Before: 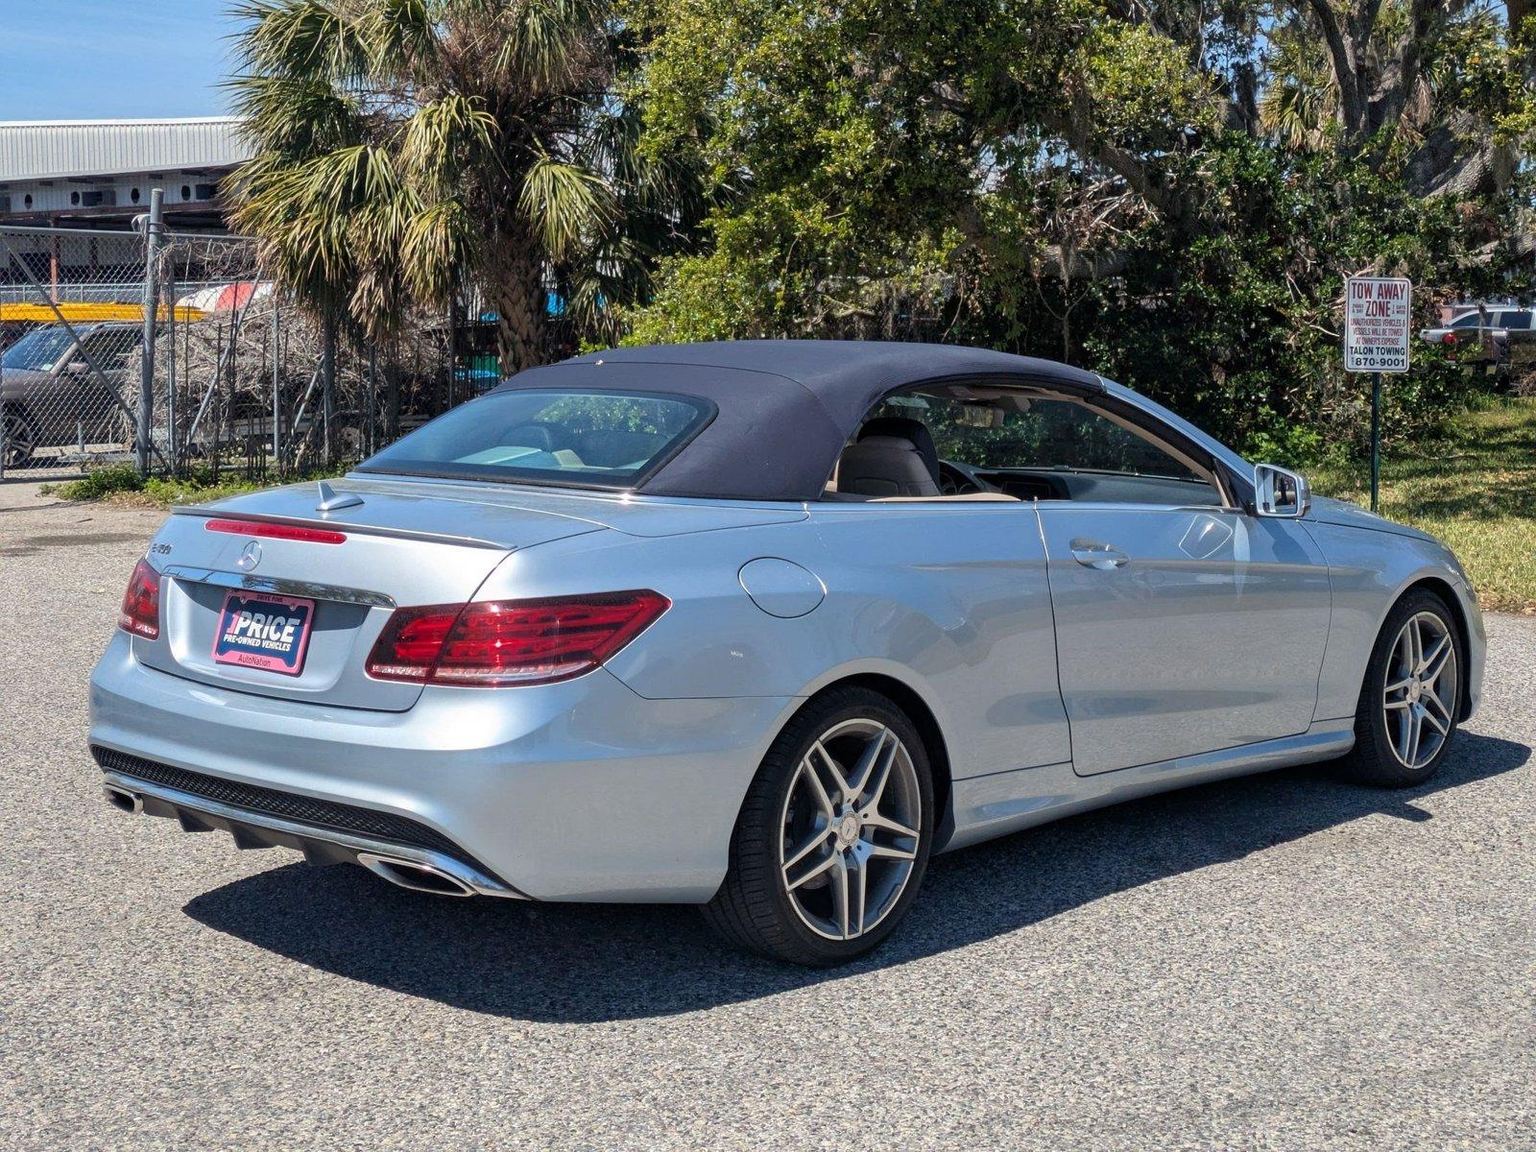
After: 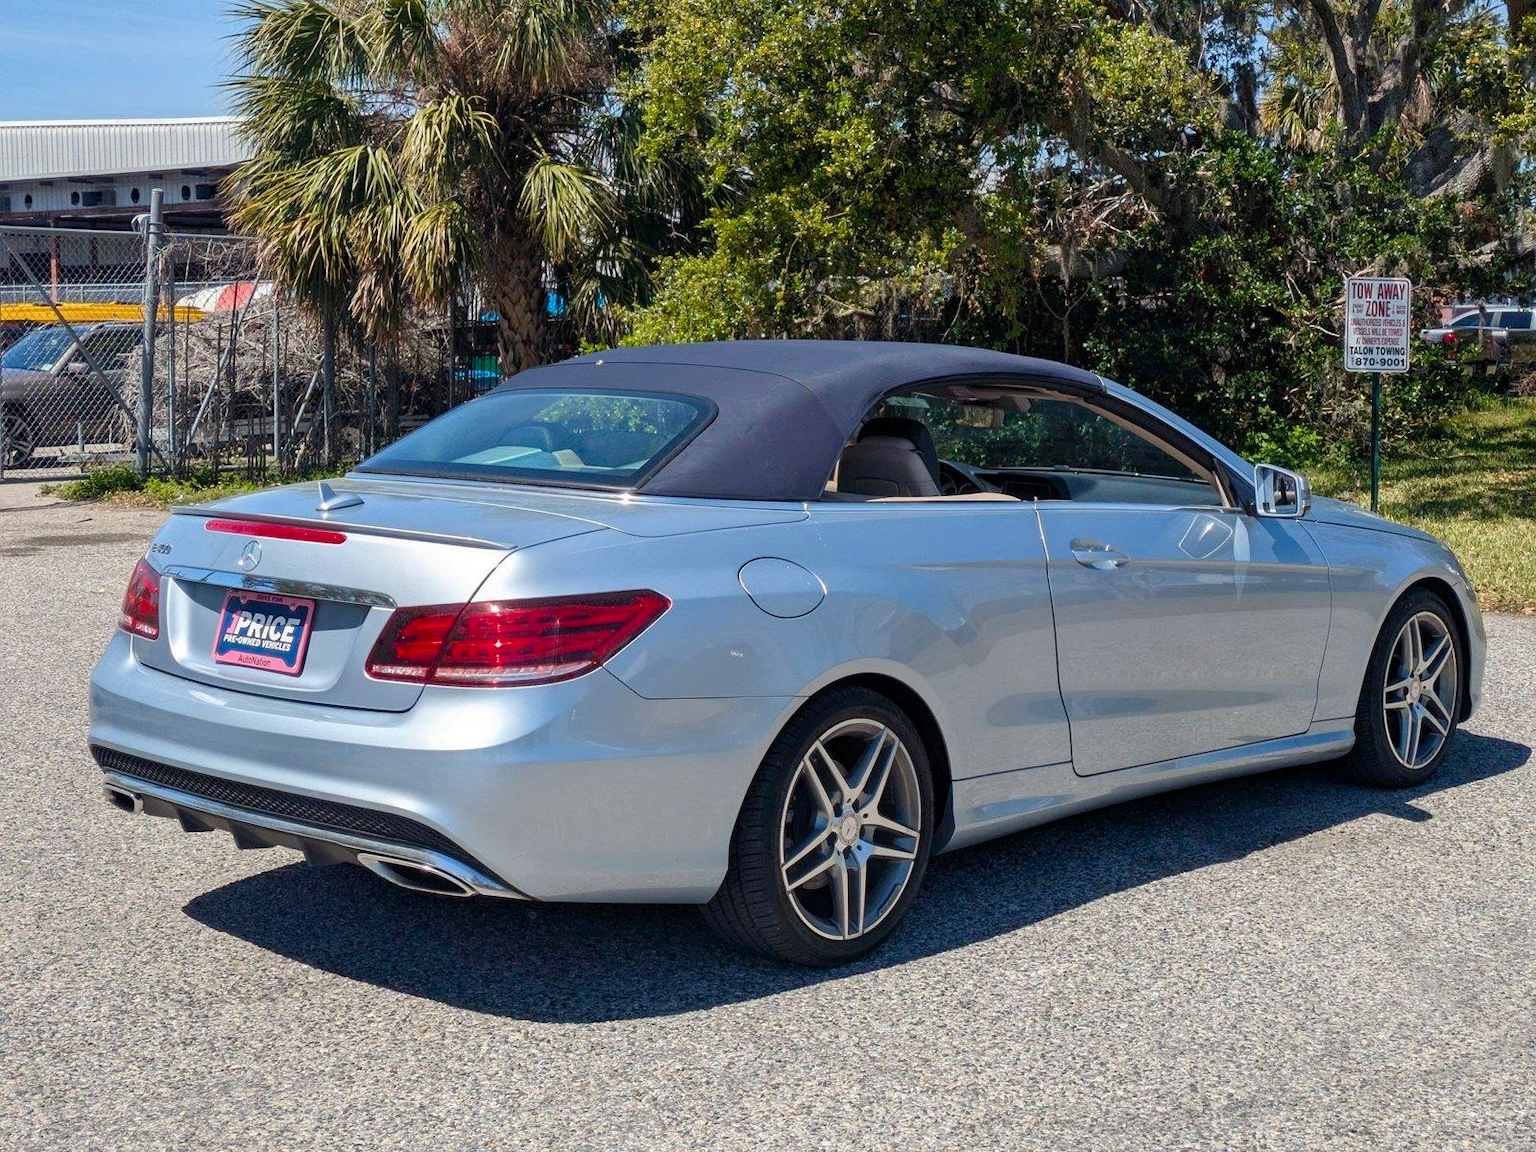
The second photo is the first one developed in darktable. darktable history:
white balance: emerald 1
color balance rgb: perceptual saturation grading › global saturation 20%, perceptual saturation grading › highlights -25%, perceptual saturation grading › shadows 25%
